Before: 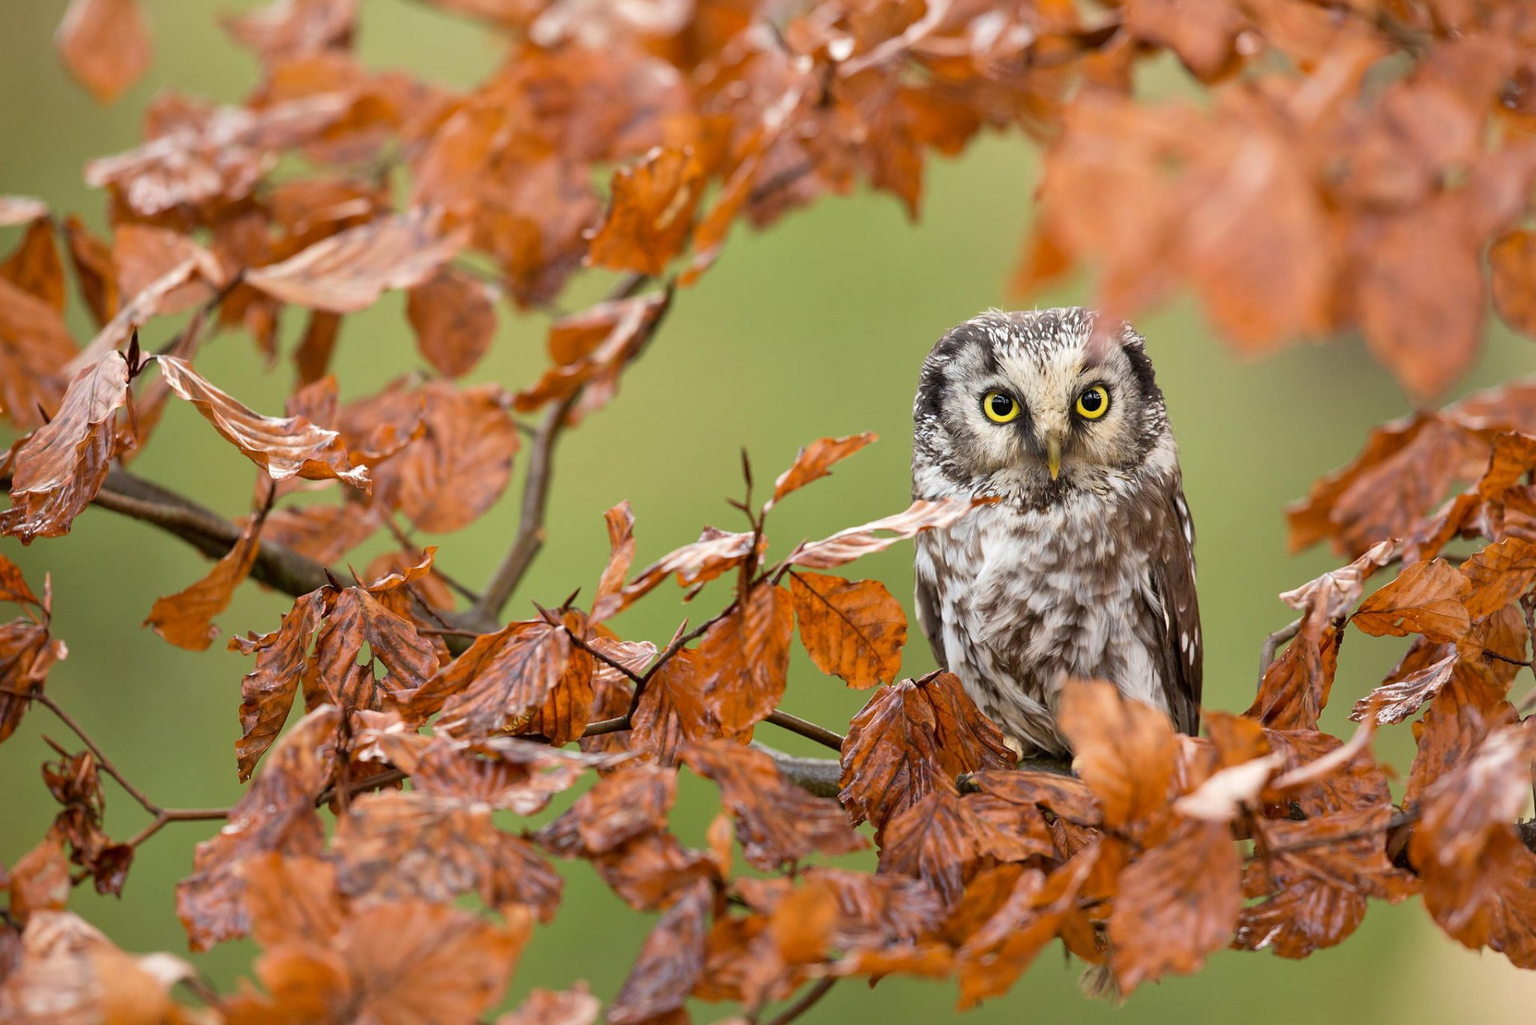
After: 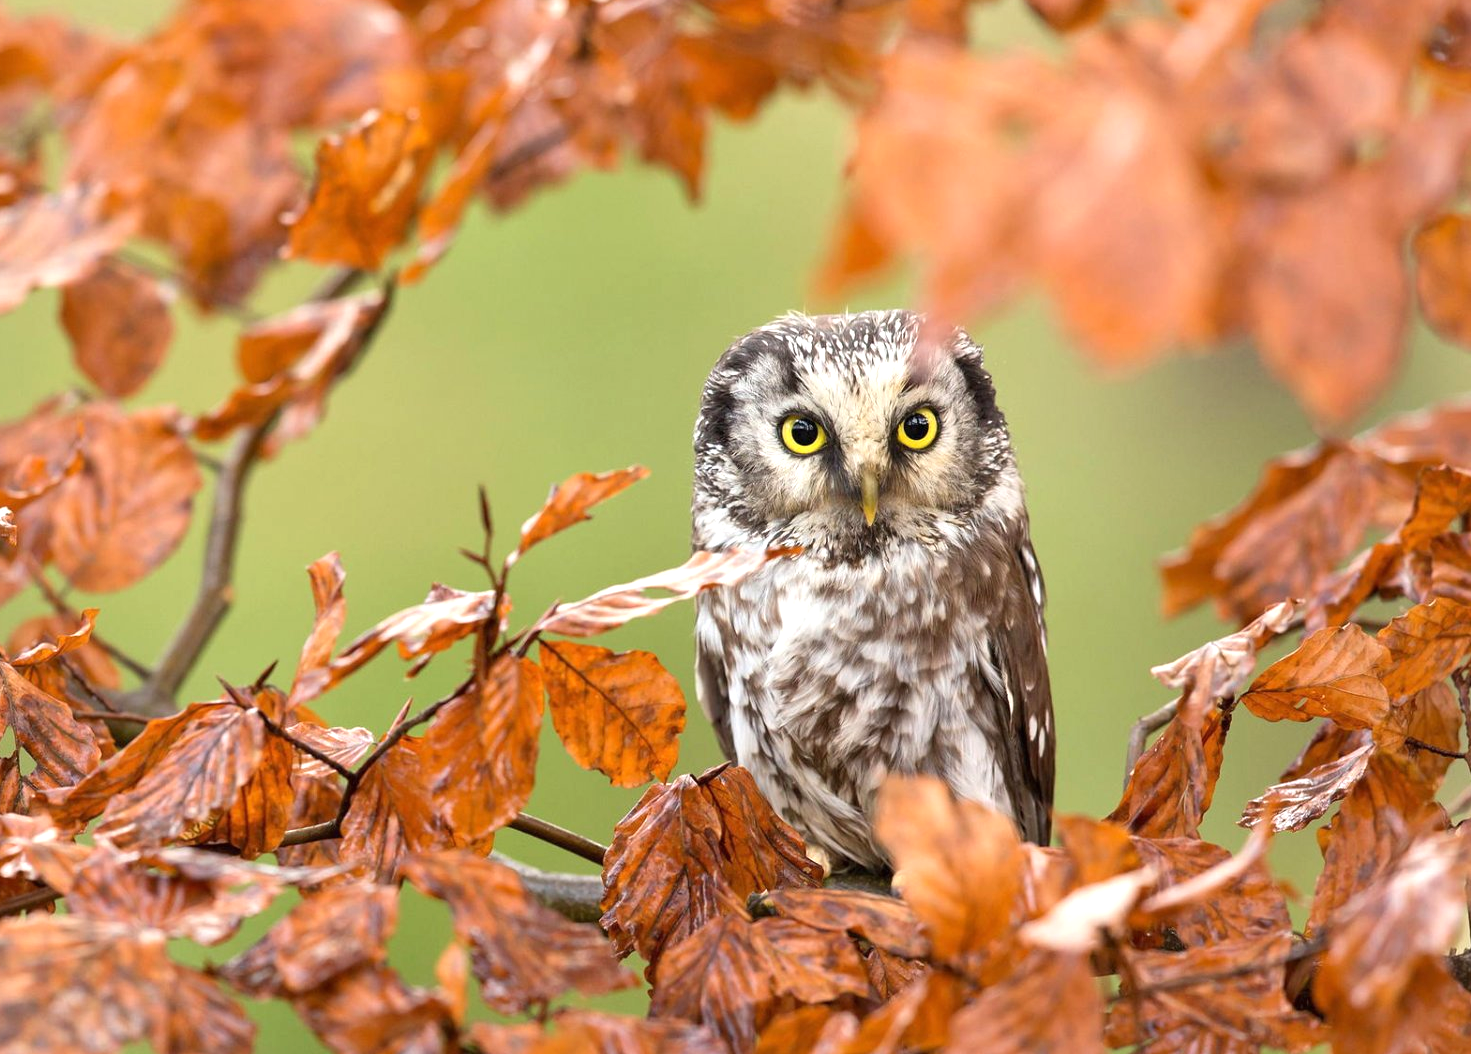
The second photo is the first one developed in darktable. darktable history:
exposure: black level correction 0, exposure 0.5 EV, compensate highlight preservation false
crop: left 23.362%, top 5.845%, bottom 11.844%
